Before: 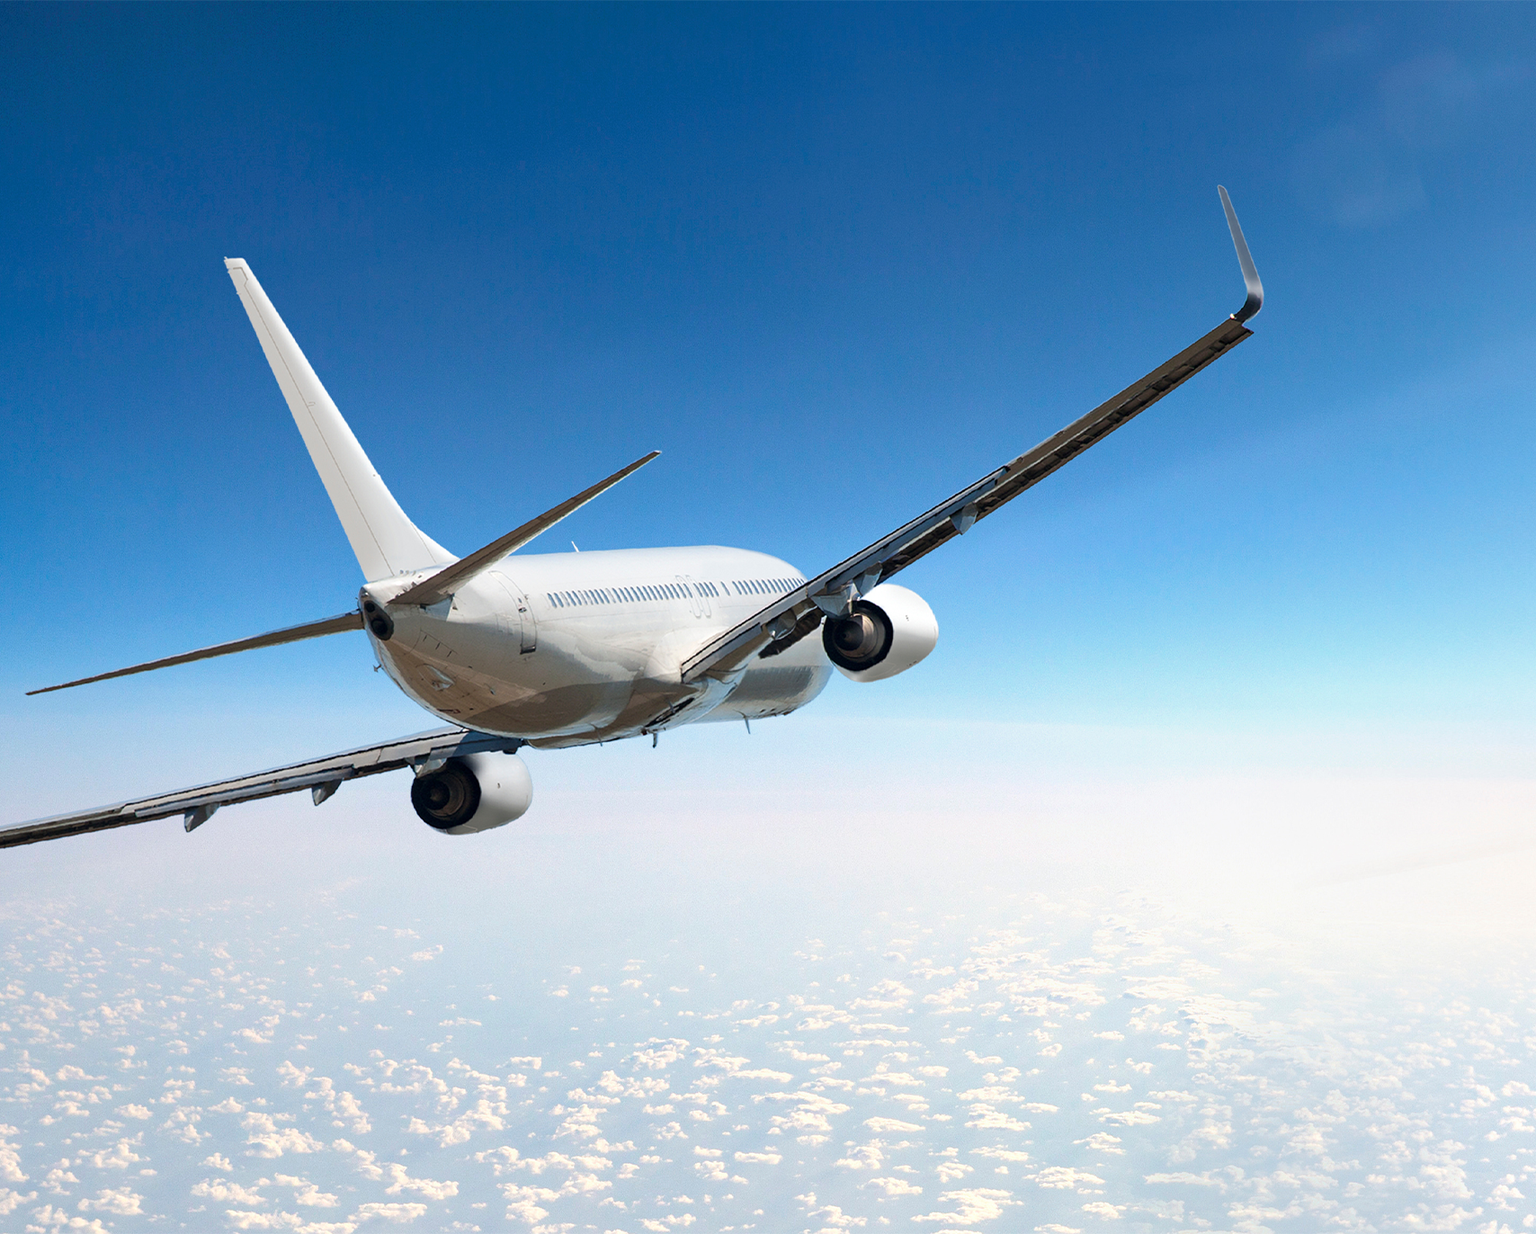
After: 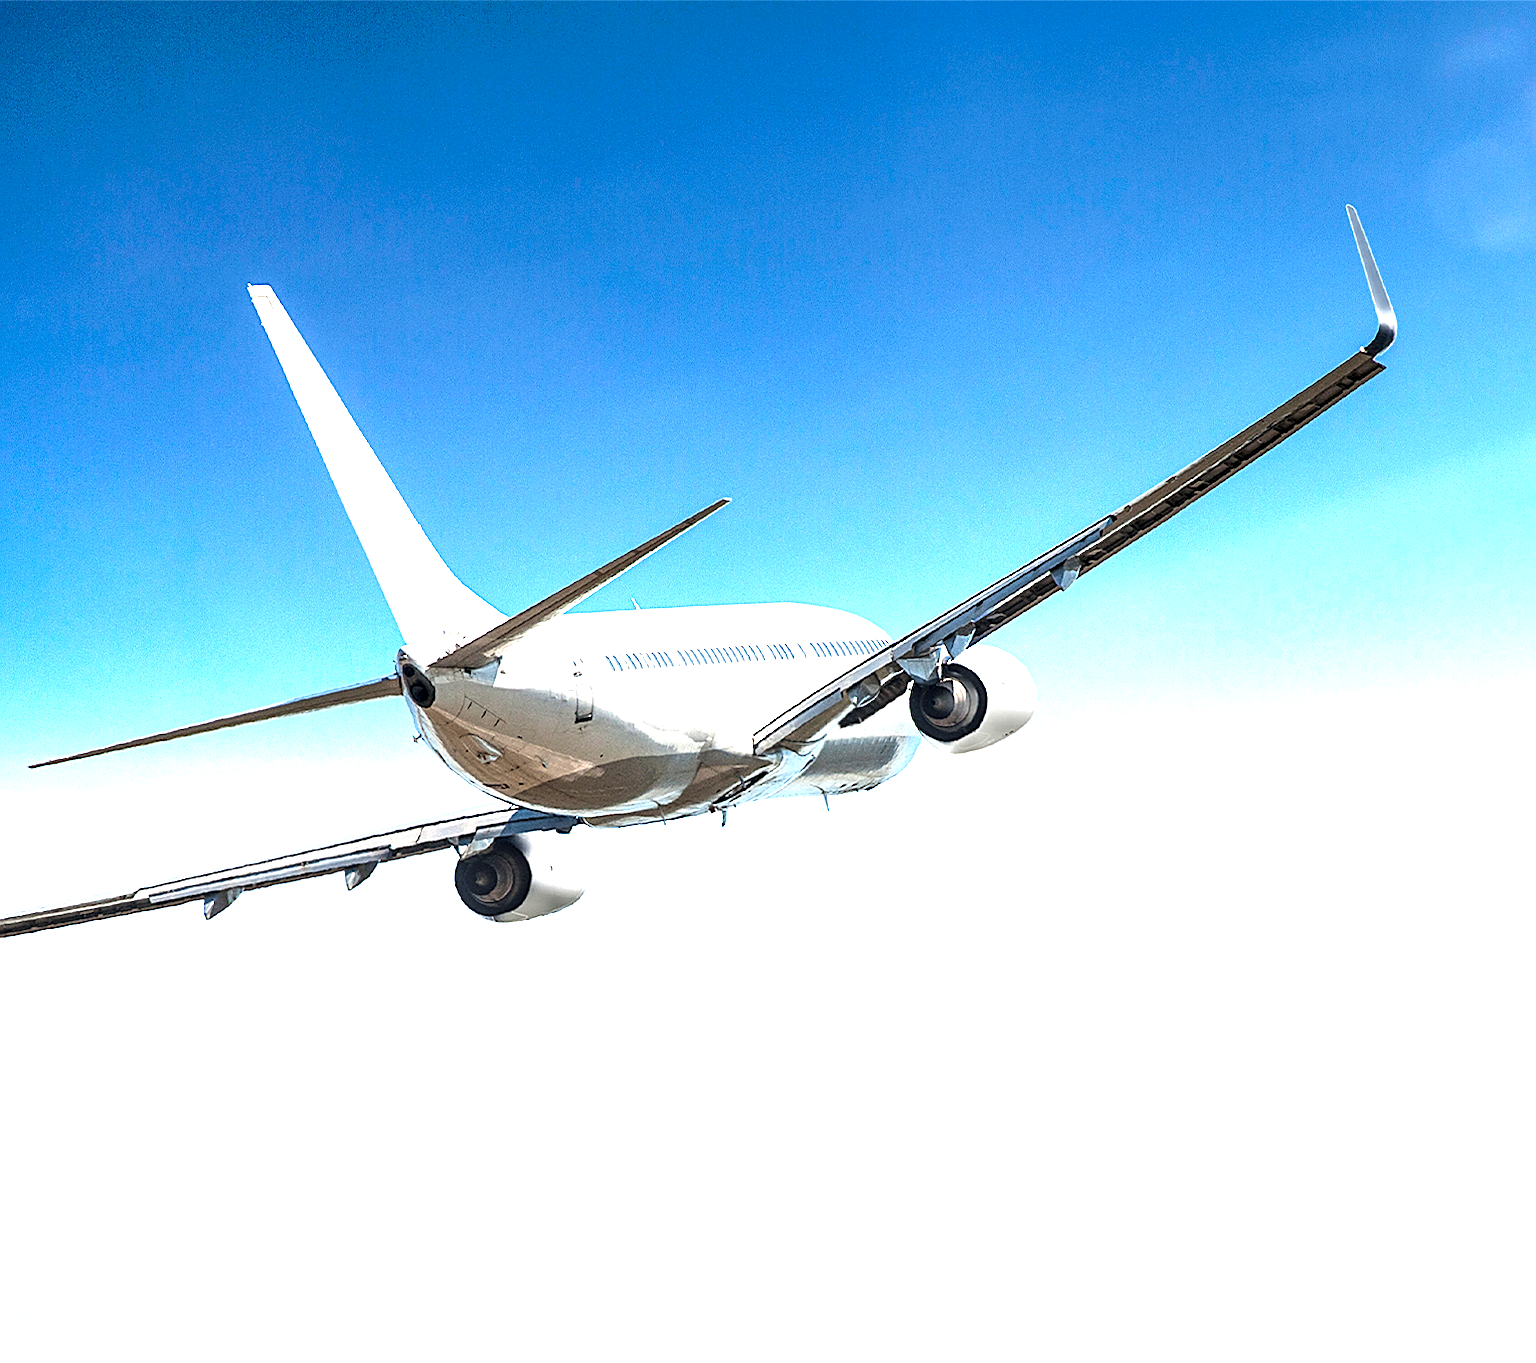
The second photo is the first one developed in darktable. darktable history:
sharpen: on, module defaults
crop: right 9.509%, bottom 0.031%
white balance: red 1, blue 1
exposure: exposure 1 EV, compensate highlight preservation false
tone equalizer: -8 EV -0.417 EV, -7 EV -0.389 EV, -6 EV -0.333 EV, -5 EV -0.222 EV, -3 EV 0.222 EV, -2 EV 0.333 EV, -1 EV 0.389 EV, +0 EV 0.417 EV, edges refinement/feathering 500, mask exposure compensation -1.57 EV, preserve details no
local contrast: highlights 60%, shadows 60%, detail 160%
